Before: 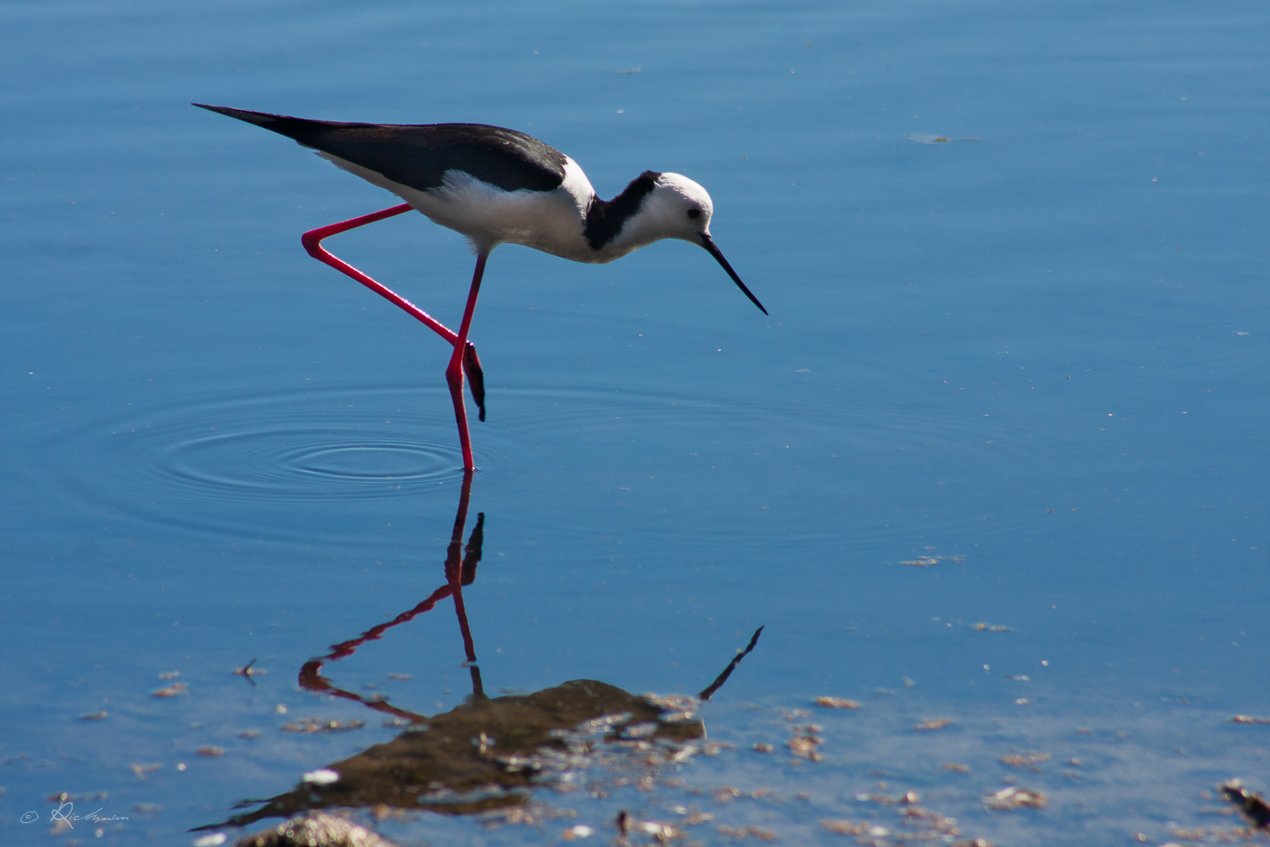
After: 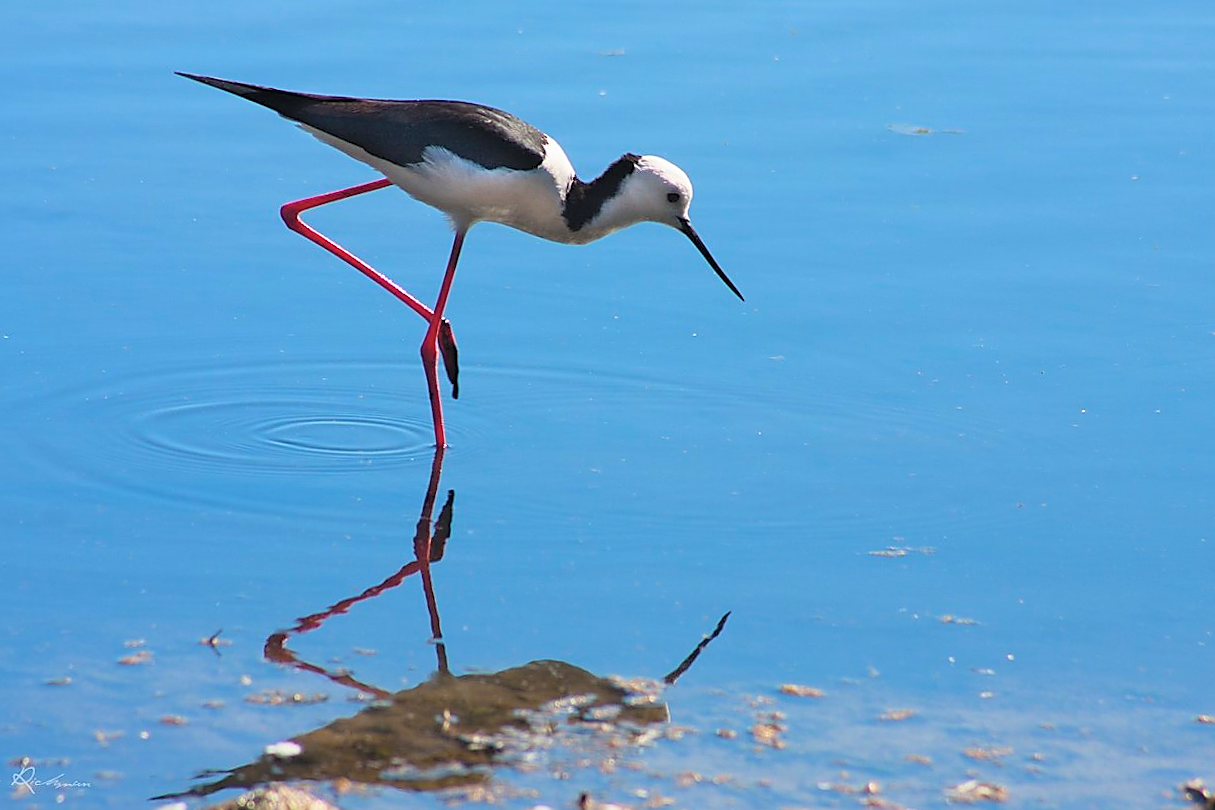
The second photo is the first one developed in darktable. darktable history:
crop and rotate: angle -1.73°
contrast brightness saturation: contrast 0.102, brightness 0.309, saturation 0.141
color balance rgb: linear chroma grading › global chroma 8.732%, perceptual saturation grading › global saturation 0.035%, global vibrance 18.138%
sharpen: radius 1.421, amount 1.251, threshold 0.769
